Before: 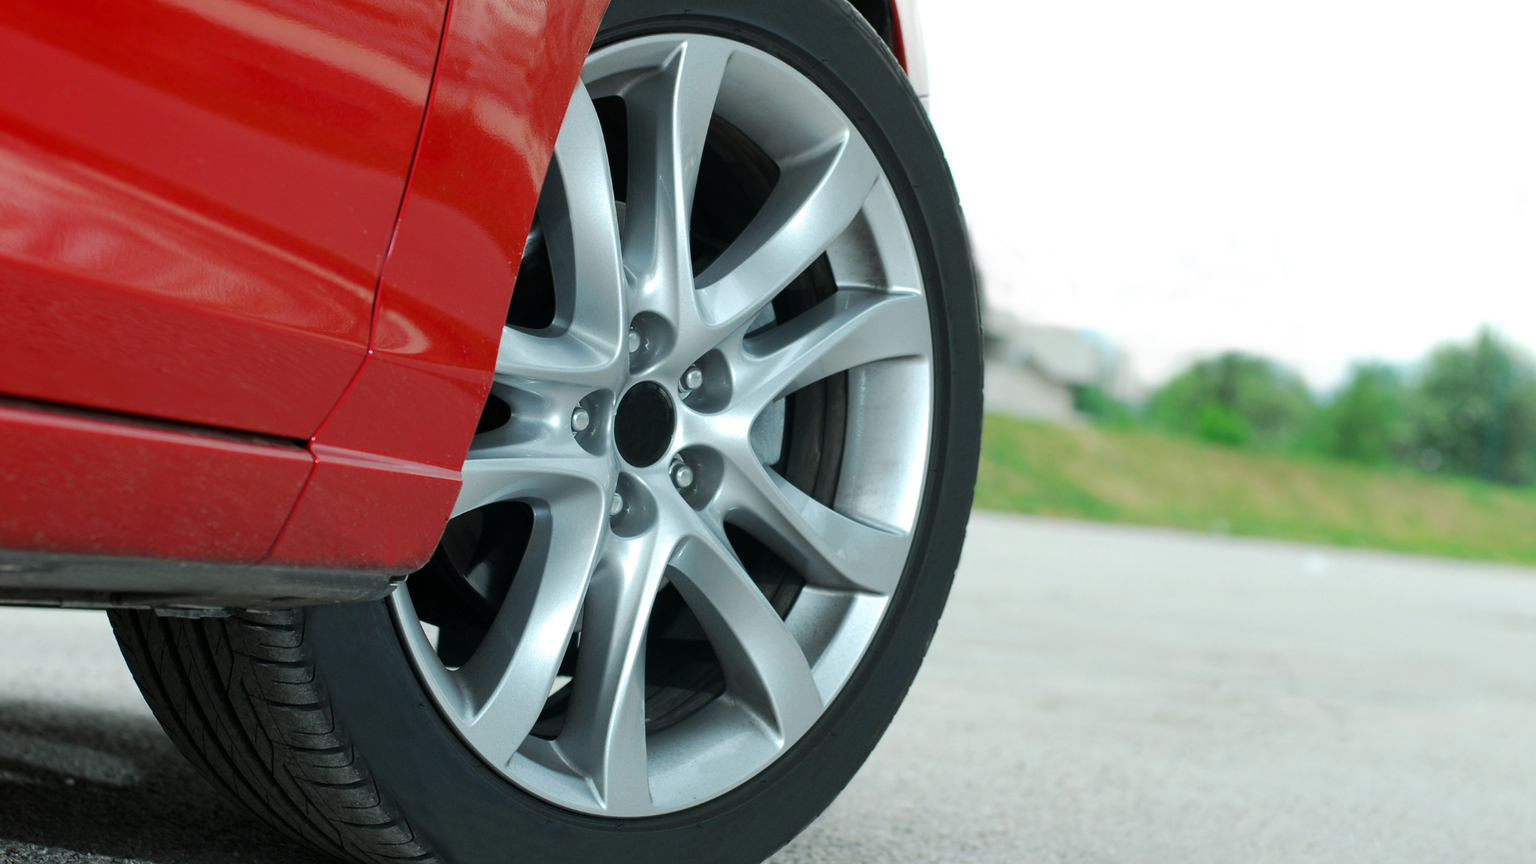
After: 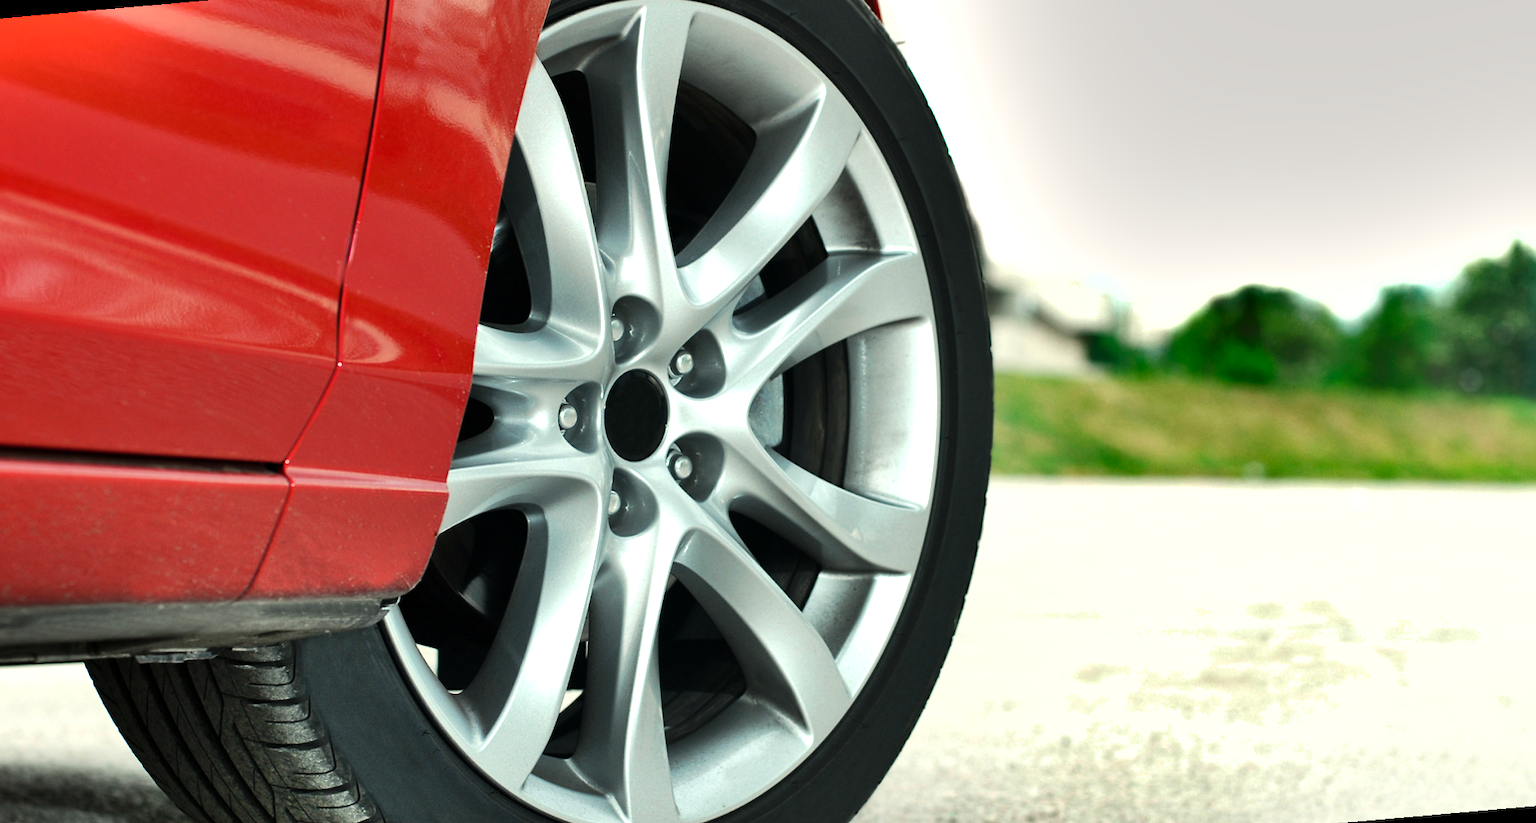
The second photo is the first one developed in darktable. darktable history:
white balance: red 1.045, blue 0.932
rotate and perspective: rotation -5°, crop left 0.05, crop right 0.952, crop top 0.11, crop bottom 0.89
tone equalizer: -8 EV -0.75 EV, -7 EV -0.7 EV, -6 EV -0.6 EV, -5 EV -0.4 EV, -3 EV 0.4 EV, -2 EV 0.6 EV, -1 EV 0.7 EV, +0 EV 0.75 EV, edges refinement/feathering 500, mask exposure compensation -1.57 EV, preserve details no
shadows and highlights: shadows 75, highlights -60.85, soften with gaussian
